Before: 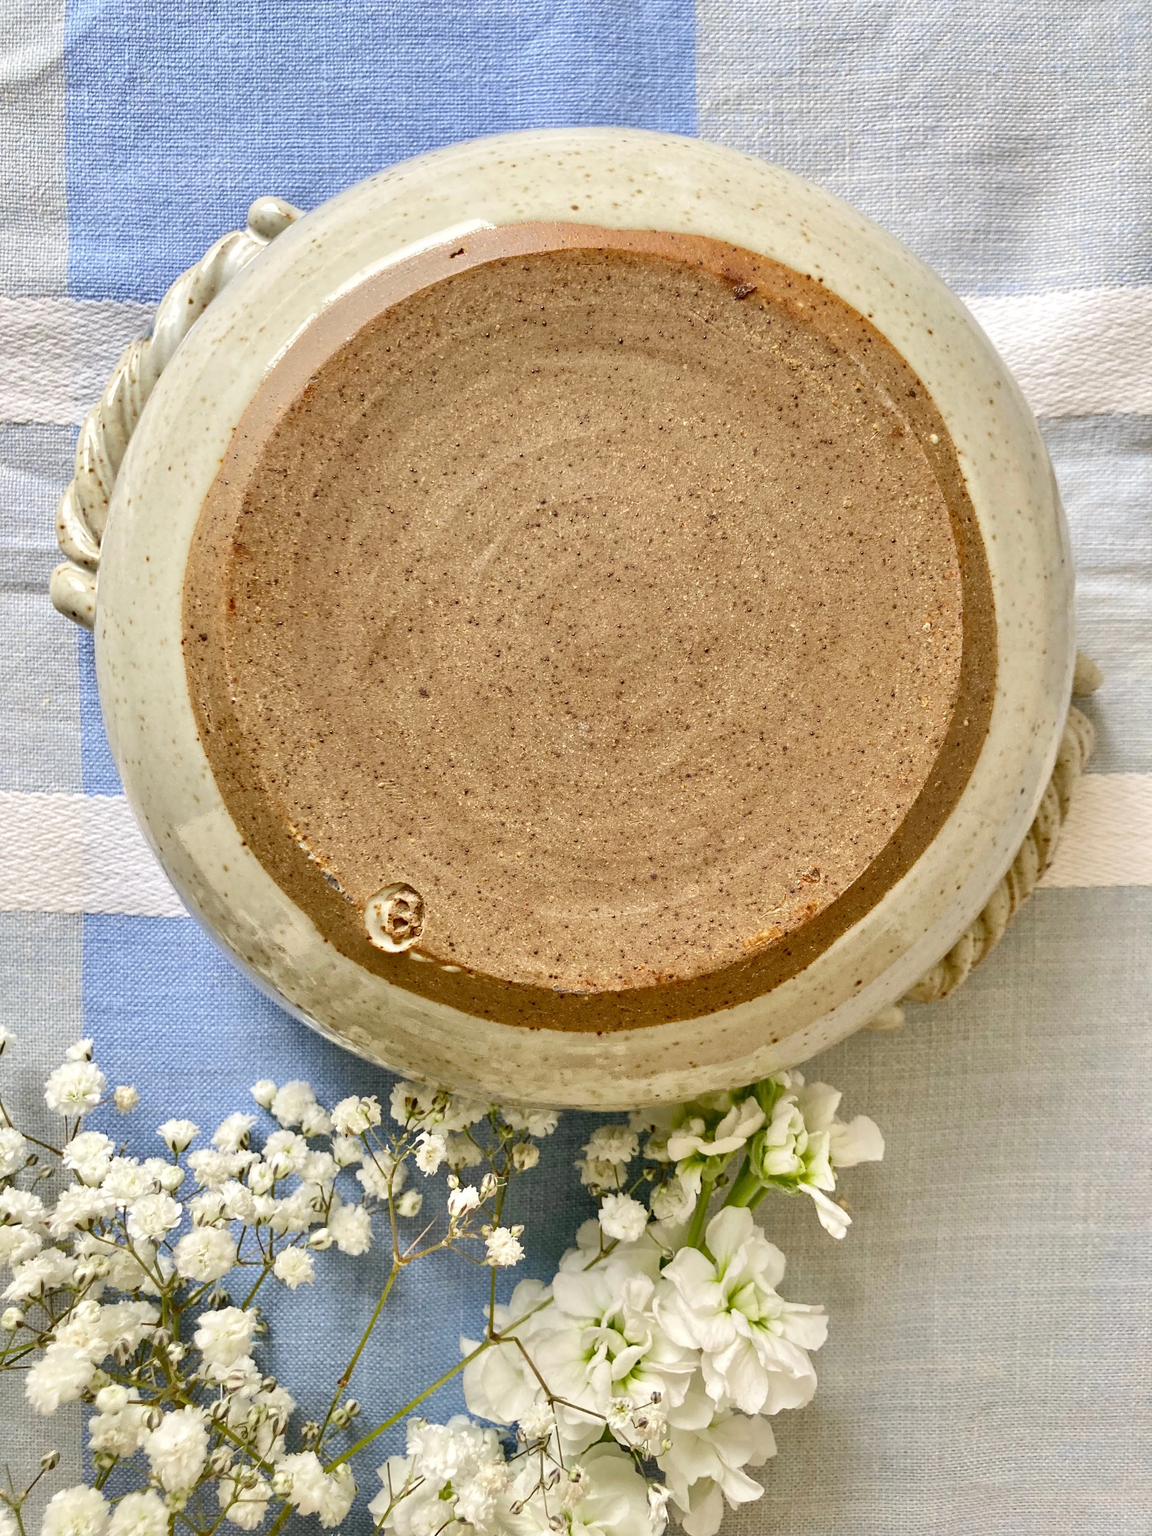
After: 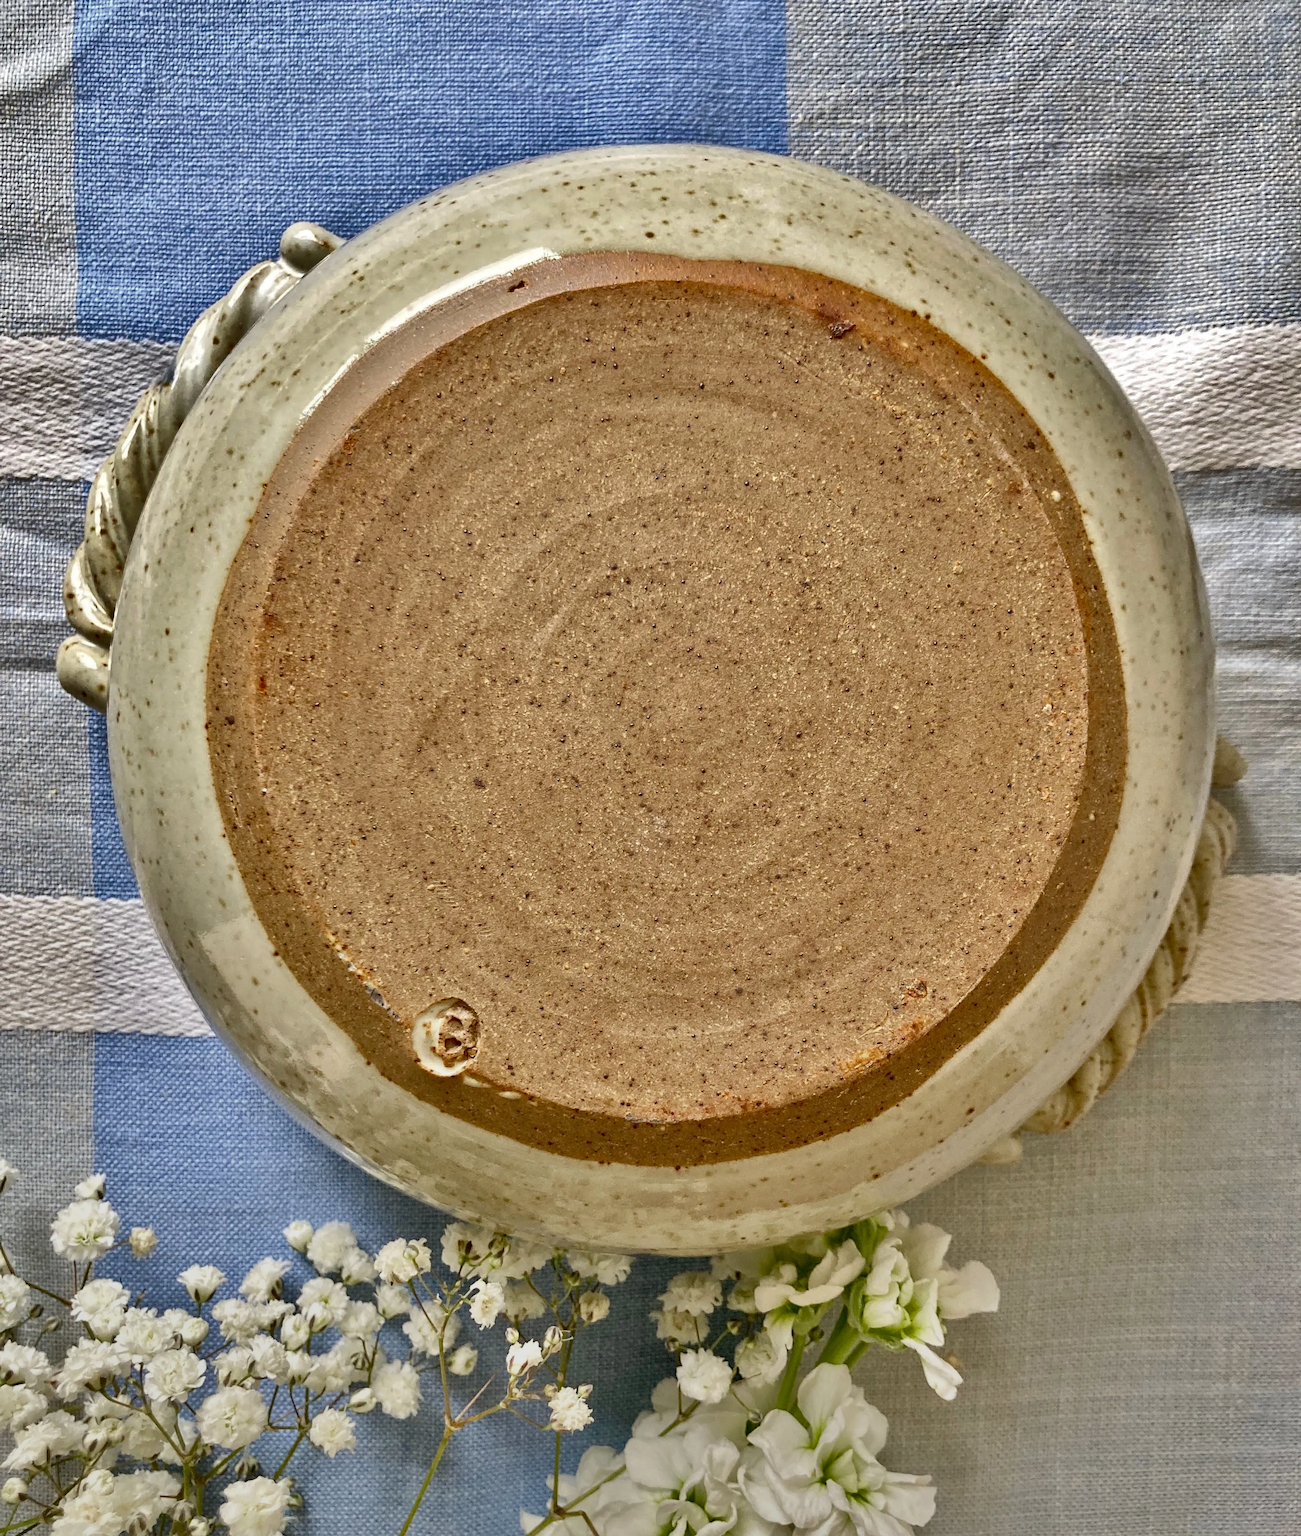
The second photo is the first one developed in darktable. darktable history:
graduated density: rotation -180°, offset 24.95
crop and rotate: top 0%, bottom 11.49%
shadows and highlights: shadows 24.5, highlights -78.15, soften with gaussian
